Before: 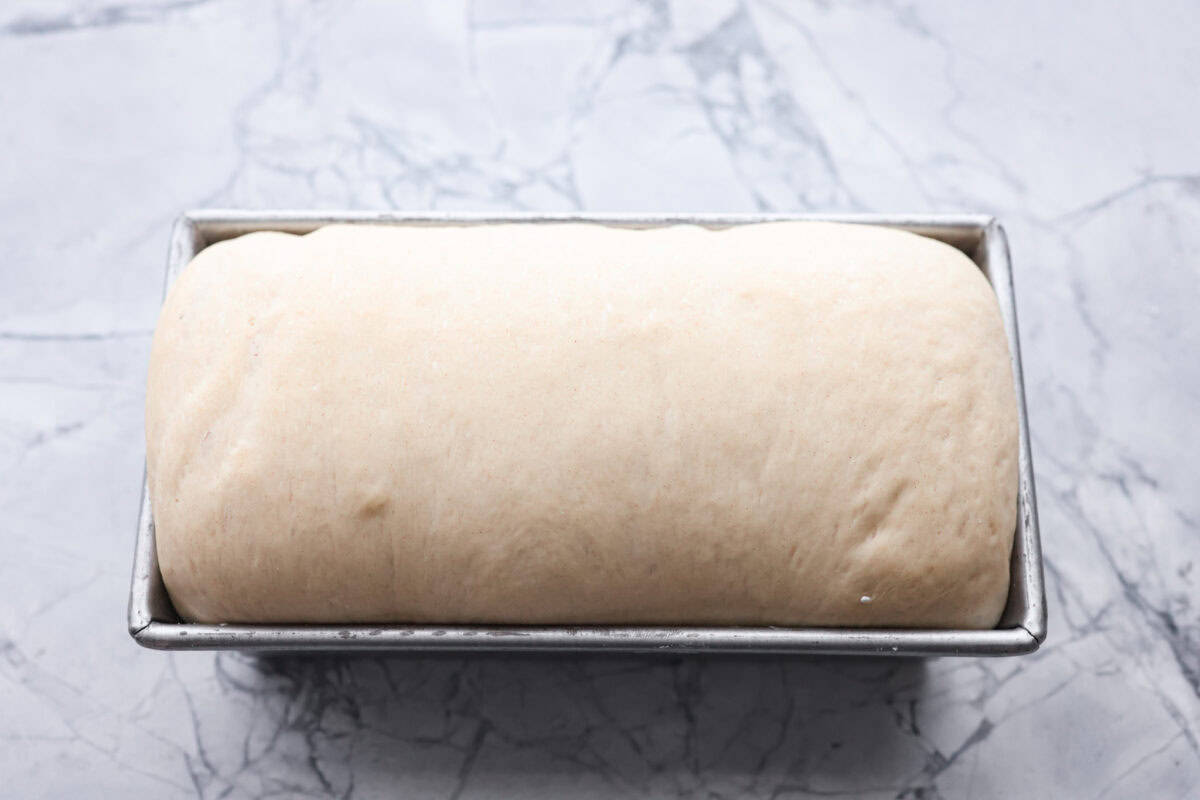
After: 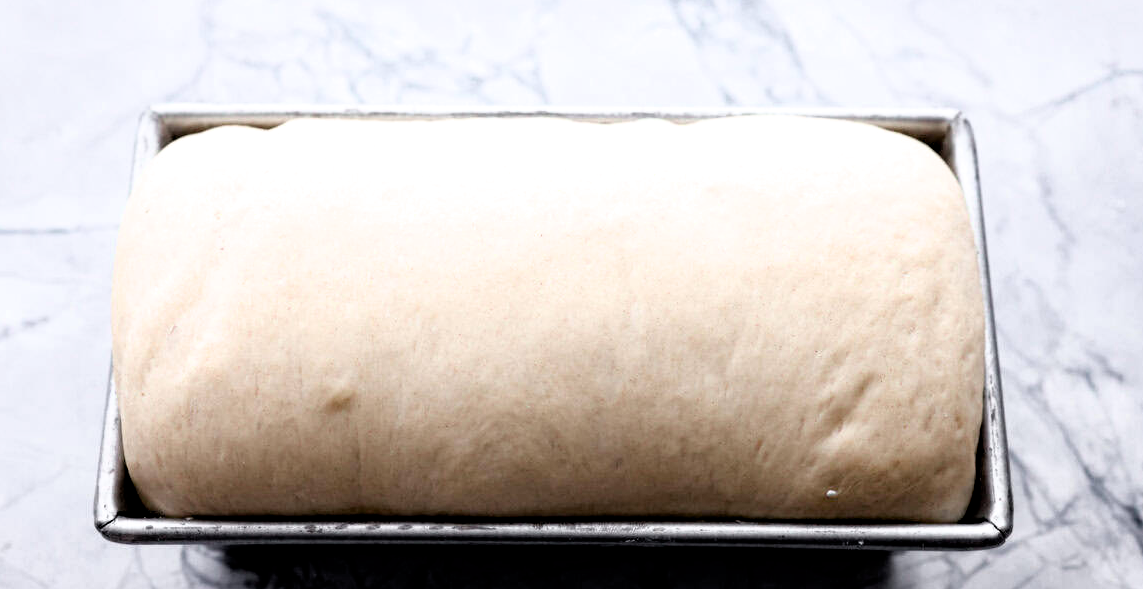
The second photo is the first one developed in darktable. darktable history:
filmic rgb: black relative exposure -8.28 EV, white relative exposure 2.2 EV, target white luminance 99.914%, hardness 7.1, latitude 75.38%, contrast 1.314, highlights saturation mix -2.95%, shadows ↔ highlights balance 29.65%
exposure: black level correction 0.028, exposure -0.081 EV, compensate highlight preservation false
crop and rotate: left 2.846%, top 13.428%, right 1.886%, bottom 12.879%
